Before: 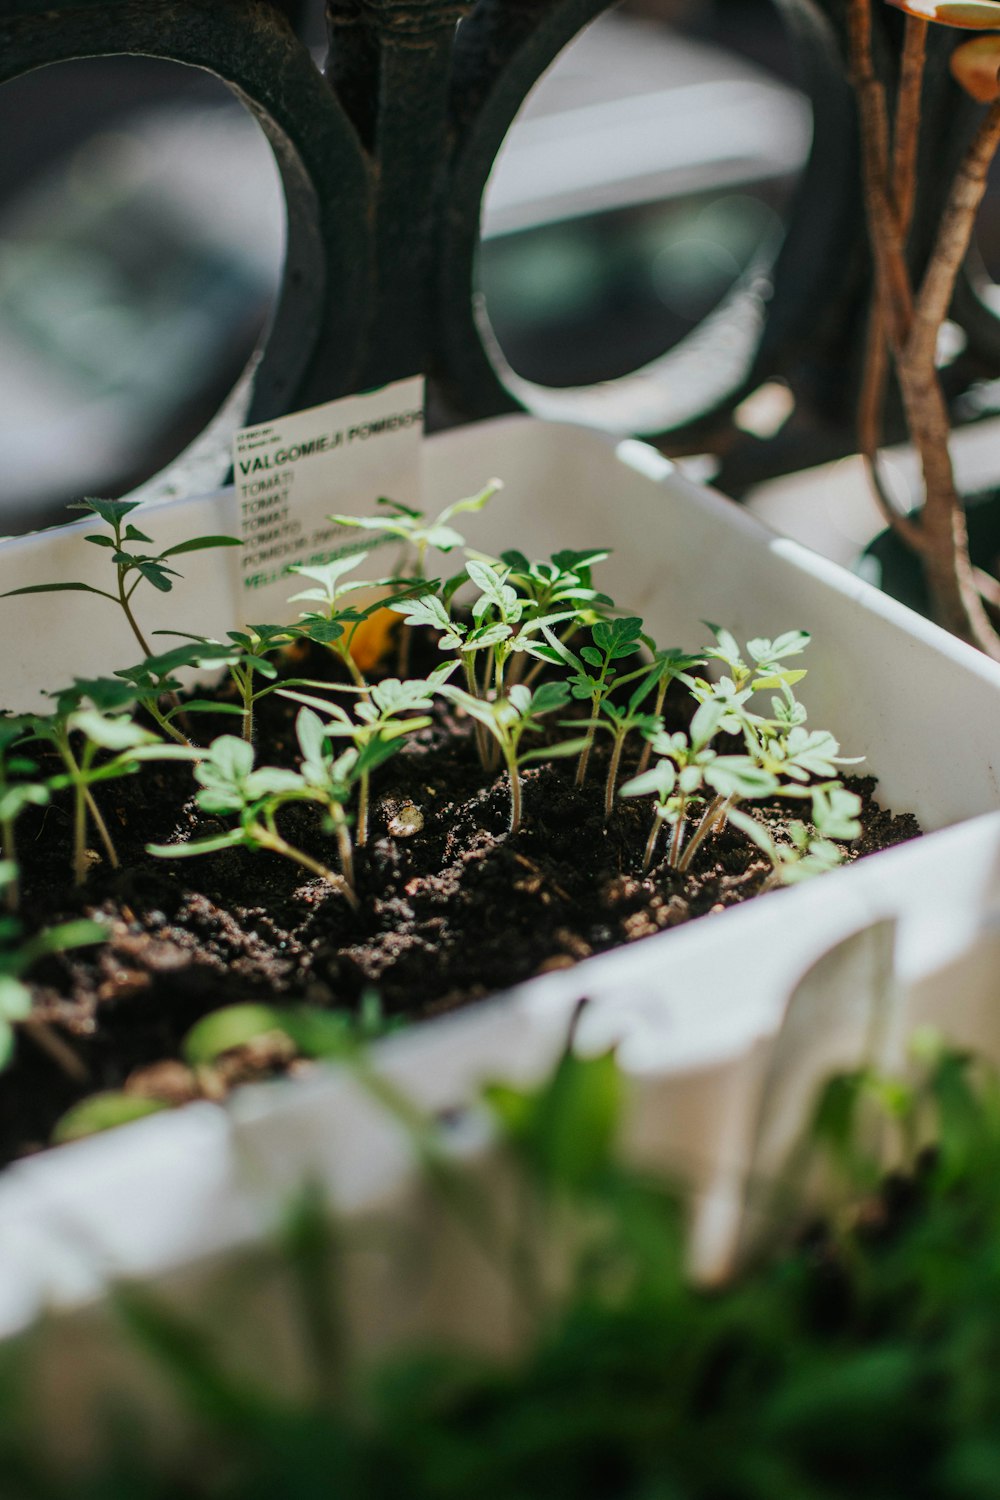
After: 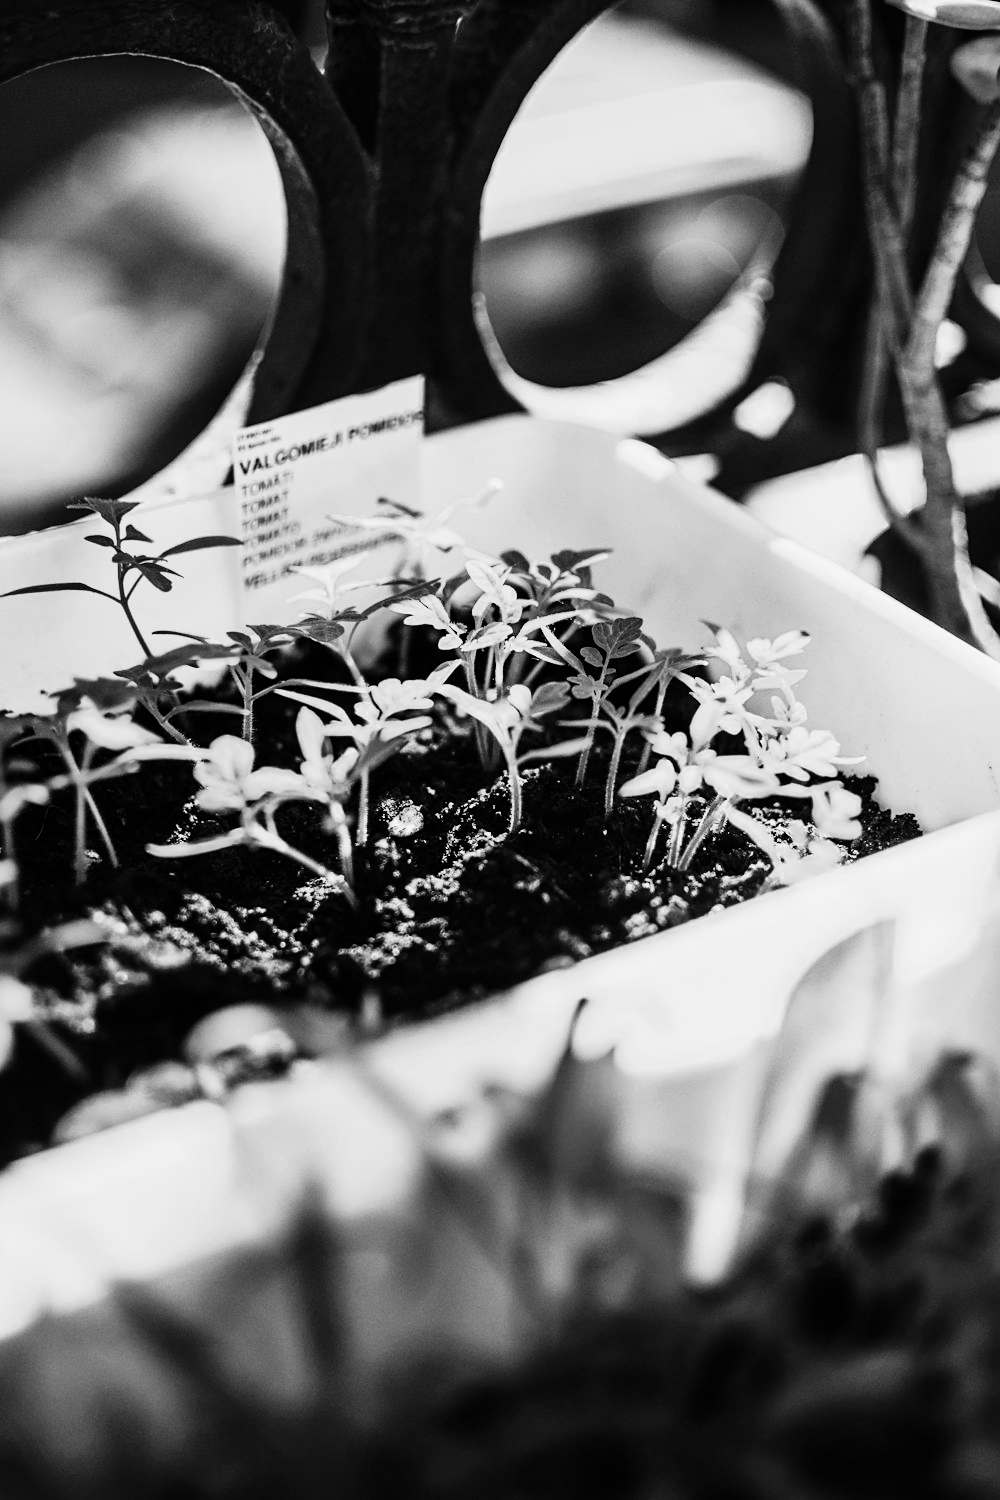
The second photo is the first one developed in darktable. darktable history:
contrast equalizer: octaves 7, y [[0.6 ×6], [0.55 ×6], [0 ×6], [0 ×6], [0 ×6]], mix 0.15
color balance rgb: shadows lift › chroma 1%, shadows lift › hue 113°, highlights gain › chroma 0.2%, highlights gain › hue 333°, perceptual saturation grading › global saturation 20%, perceptual saturation grading › highlights -50%, perceptual saturation grading › shadows 25%, contrast -10%
denoise (profiled): strength 1.2, preserve shadows 0, a [-1, 0, 0], y [[0.5 ×7] ×4, [0 ×7], [0.5 ×7]], compensate highlight preservation false
sharpen: amount 0.2
rgb curve: curves: ch0 [(0, 0) (0.21, 0.15) (0.24, 0.21) (0.5, 0.75) (0.75, 0.96) (0.89, 0.99) (1, 1)]; ch1 [(0, 0.02) (0.21, 0.13) (0.25, 0.2) (0.5, 0.67) (0.75, 0.9) (0.89, 0.97) (1, 1)]; ch2 [(0, 0.02) (0.21, 0.13) (0.25, 0.2) (0.5, 0.67) (0.75, 0.9) (0.89, 0.97) (1, 1)], compensate middle gray true | blend: blend mode normal, opacity 90%; mask: uniform (no mask)
color zones: curves: ch0 [(0, 0.5) (0.125, 0.4) (0.25, 0.5) (0.375, 0.4) (0.5, 0.4) (0.625, 0.35) (0.75, 0.35) (0.875, 0.5)]; ch1 [(0, 0.35) (0.125, 0.45) (0.25, 0.35) (0.375, 0.35) (0.5, 0.35) (0.625, 0.35) (0.75, 0.45) (0.875, 0.35)]; ch2 [(0, 0.6) (0.125, 0.5) (0.25, 0.5) (0.375, 0.6) (0.5, 0.6) (0.625, 0.5) (0.75, 0.5) (0.875, 0.5)]
monochrome: on, module defaults
